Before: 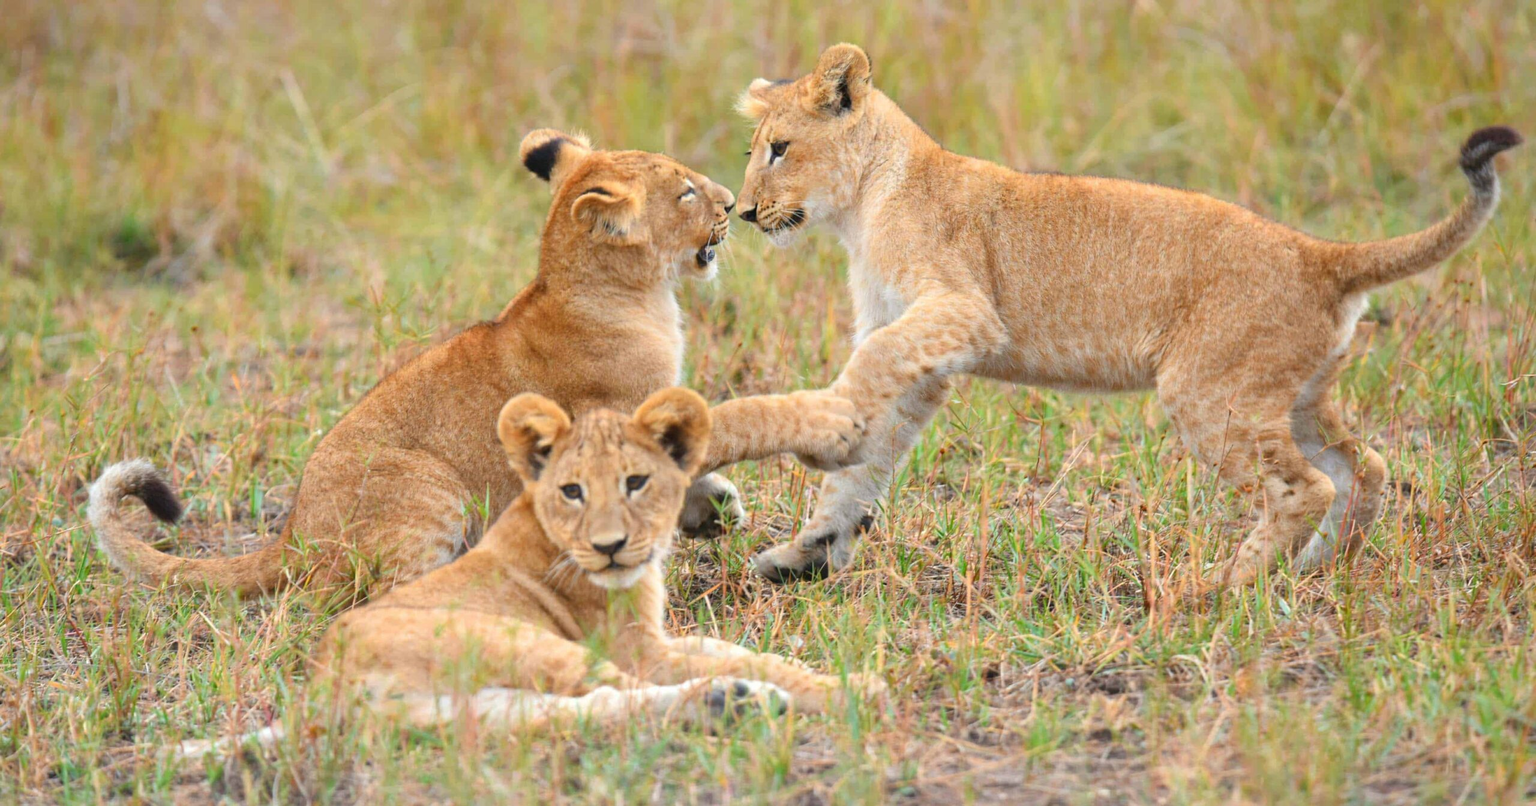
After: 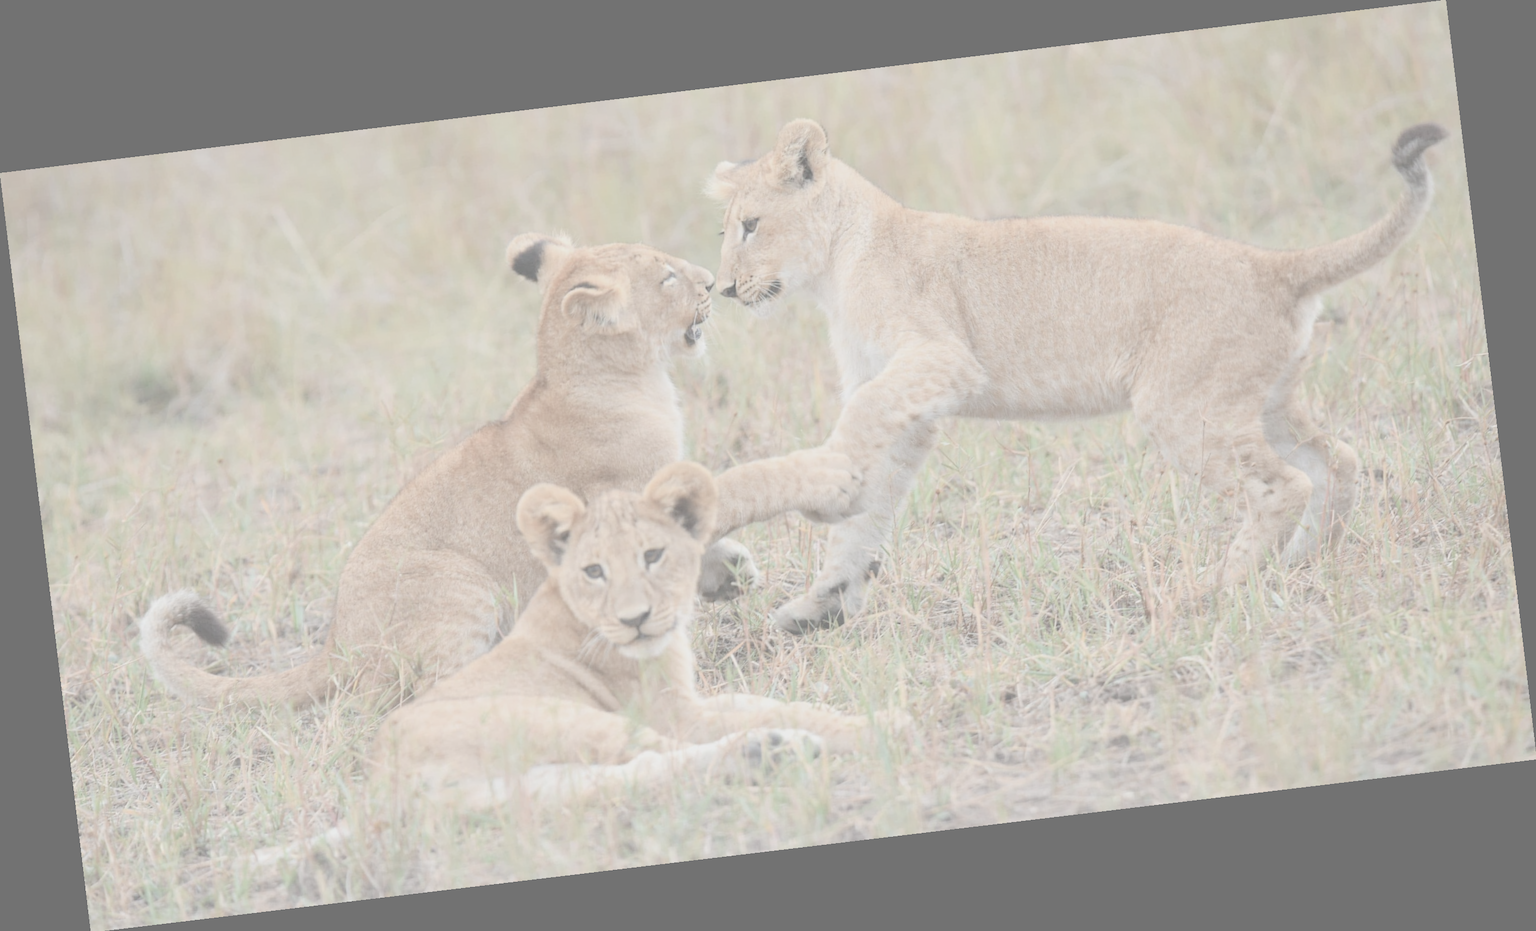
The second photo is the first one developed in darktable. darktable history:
rotate and perspective: rotation -6.83°, automatic cropping off
contrast brightness saturation: contrast -0.32, brightness 0.75, saturation -0.78
